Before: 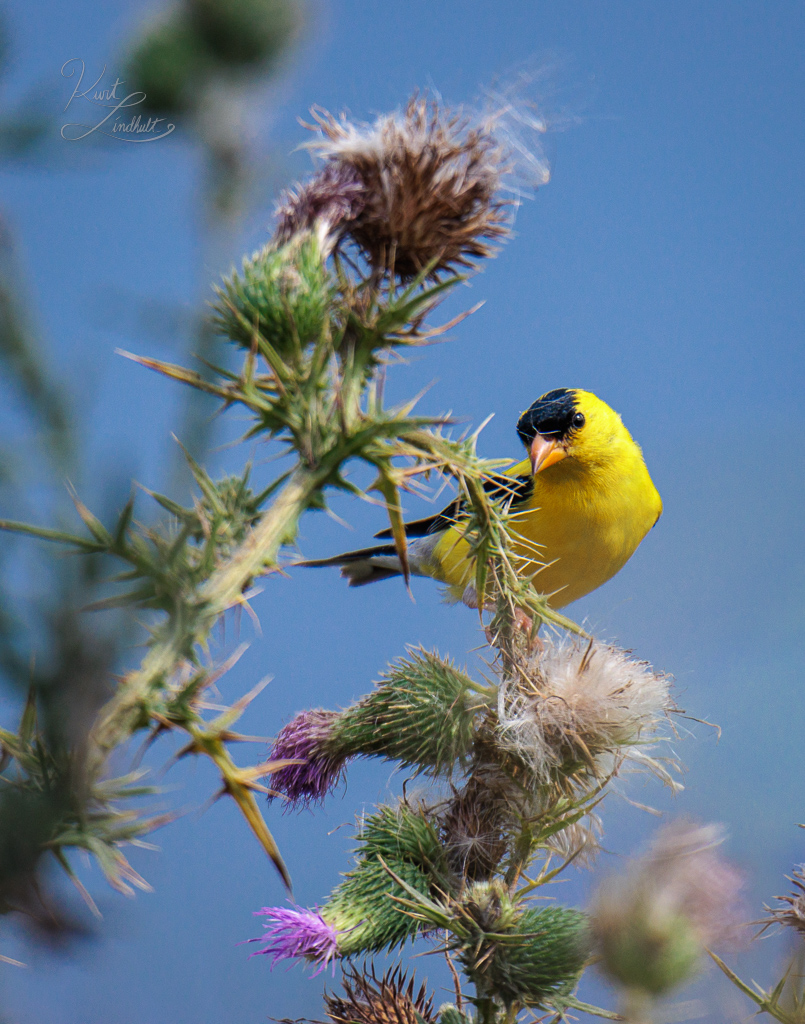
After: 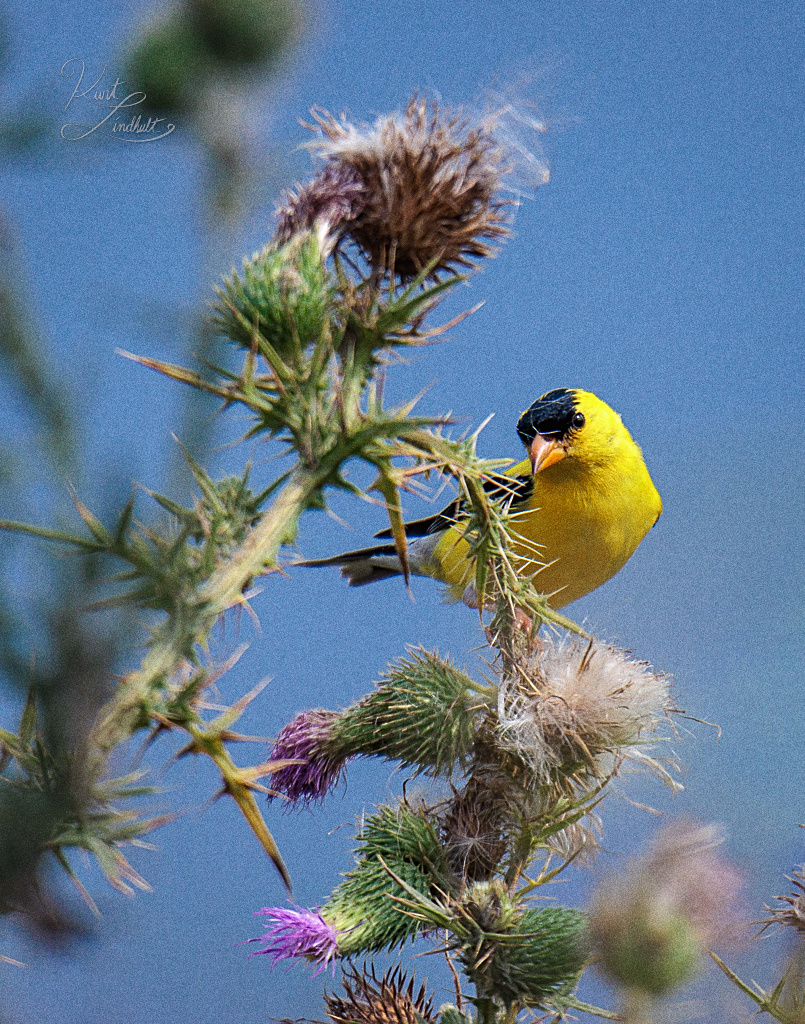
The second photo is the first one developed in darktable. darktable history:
shadows and highlights: highlights color adjustment 0%, low approximation 0.01, soften with gaussian
sharpen: on, module defaults
grain: coarseness 11.82 ISO, strength 36.67%, mid-tones bias 74.17%
